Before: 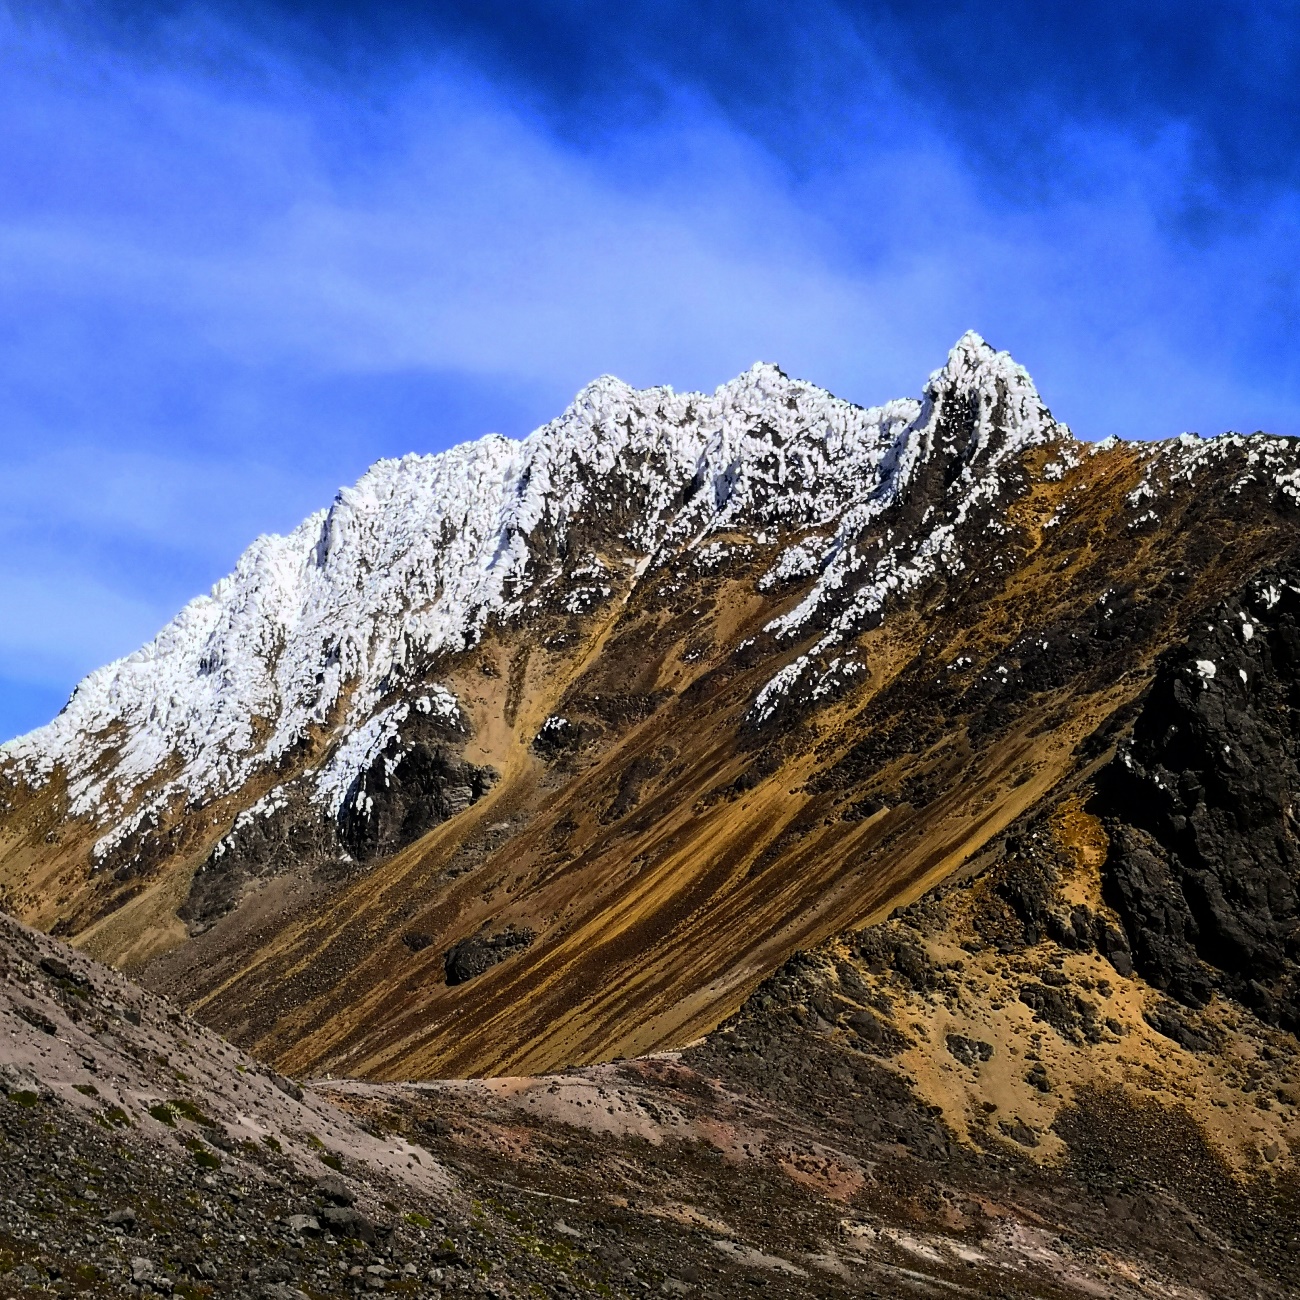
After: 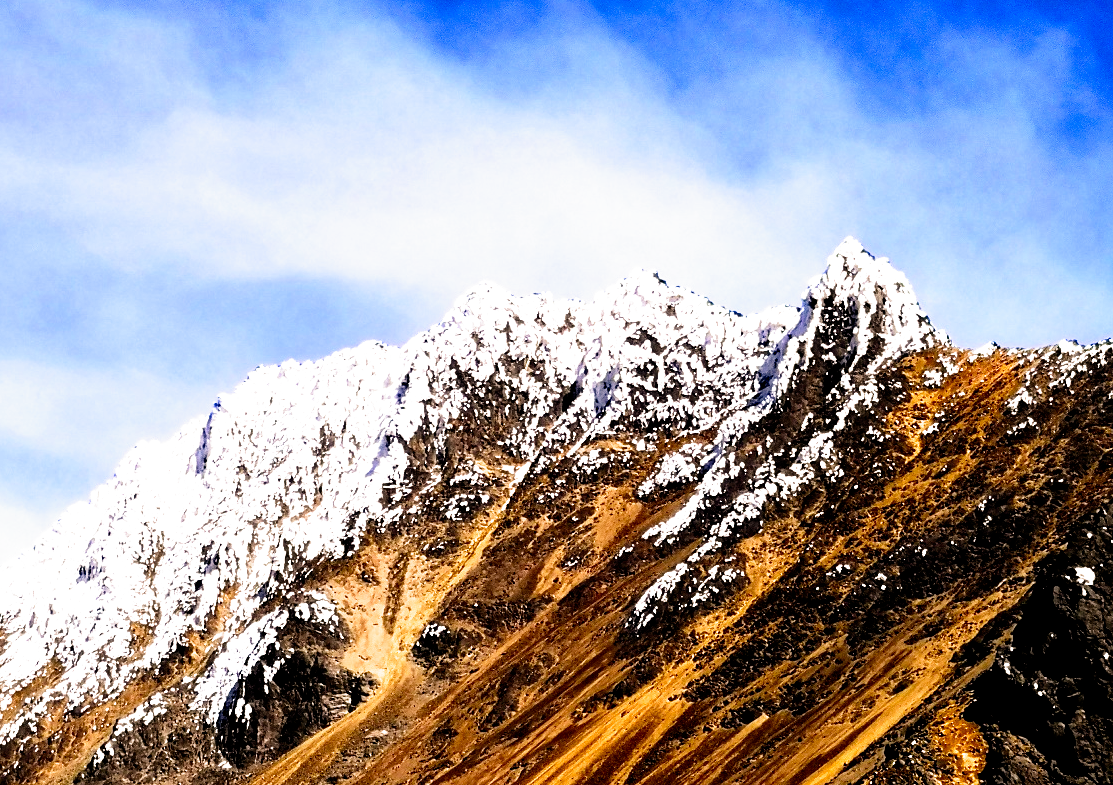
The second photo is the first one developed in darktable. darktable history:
crop and rotate: left 9.345%, top 7.22%, right 4.982%, bottom 32.331%
filmic rgb: middle gray luminance 8.8%, black relative exposure -6.3 EV, white relative exposure 2.7 EV, threshold 6 EV, target black luminance 0%, hardness 4.74, latitude 73.47%, contrast 1.332, shadows ↔ highlights balance 10.13%, add noise in highlights 0, preserve chrominance no, color science v3 (2019), use custom middle-gray values true, iterations of high-quality reconstruction 0, contrast in highlights soft, enable highlight reconstruction true
white balance: red 1.127, blue 0.943
